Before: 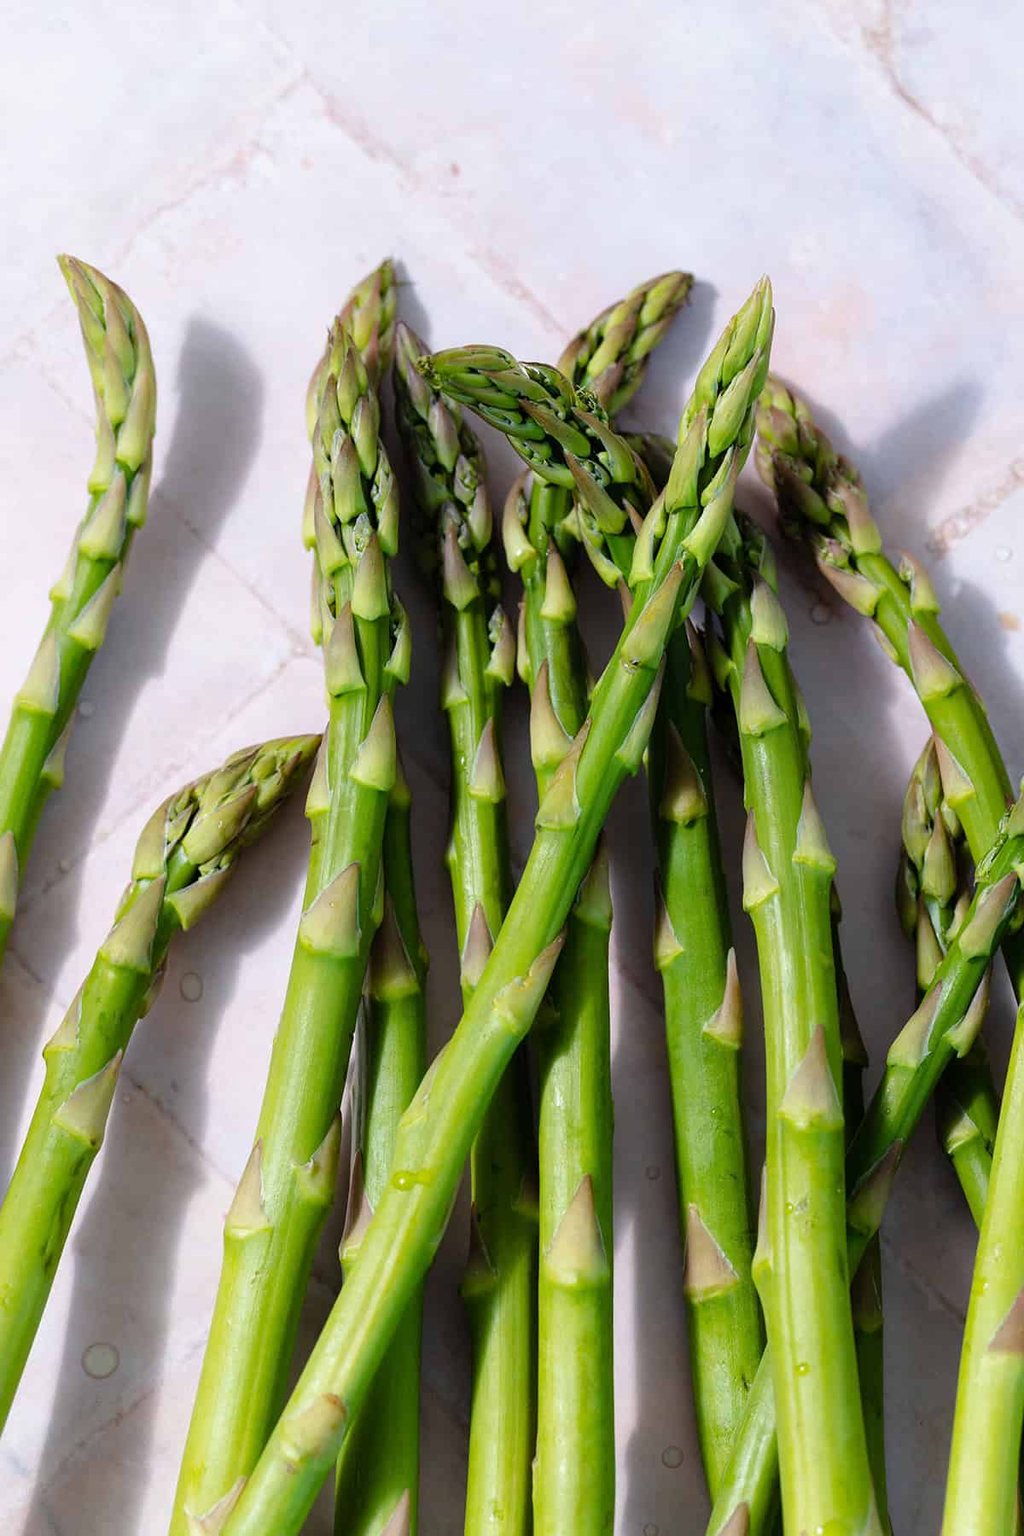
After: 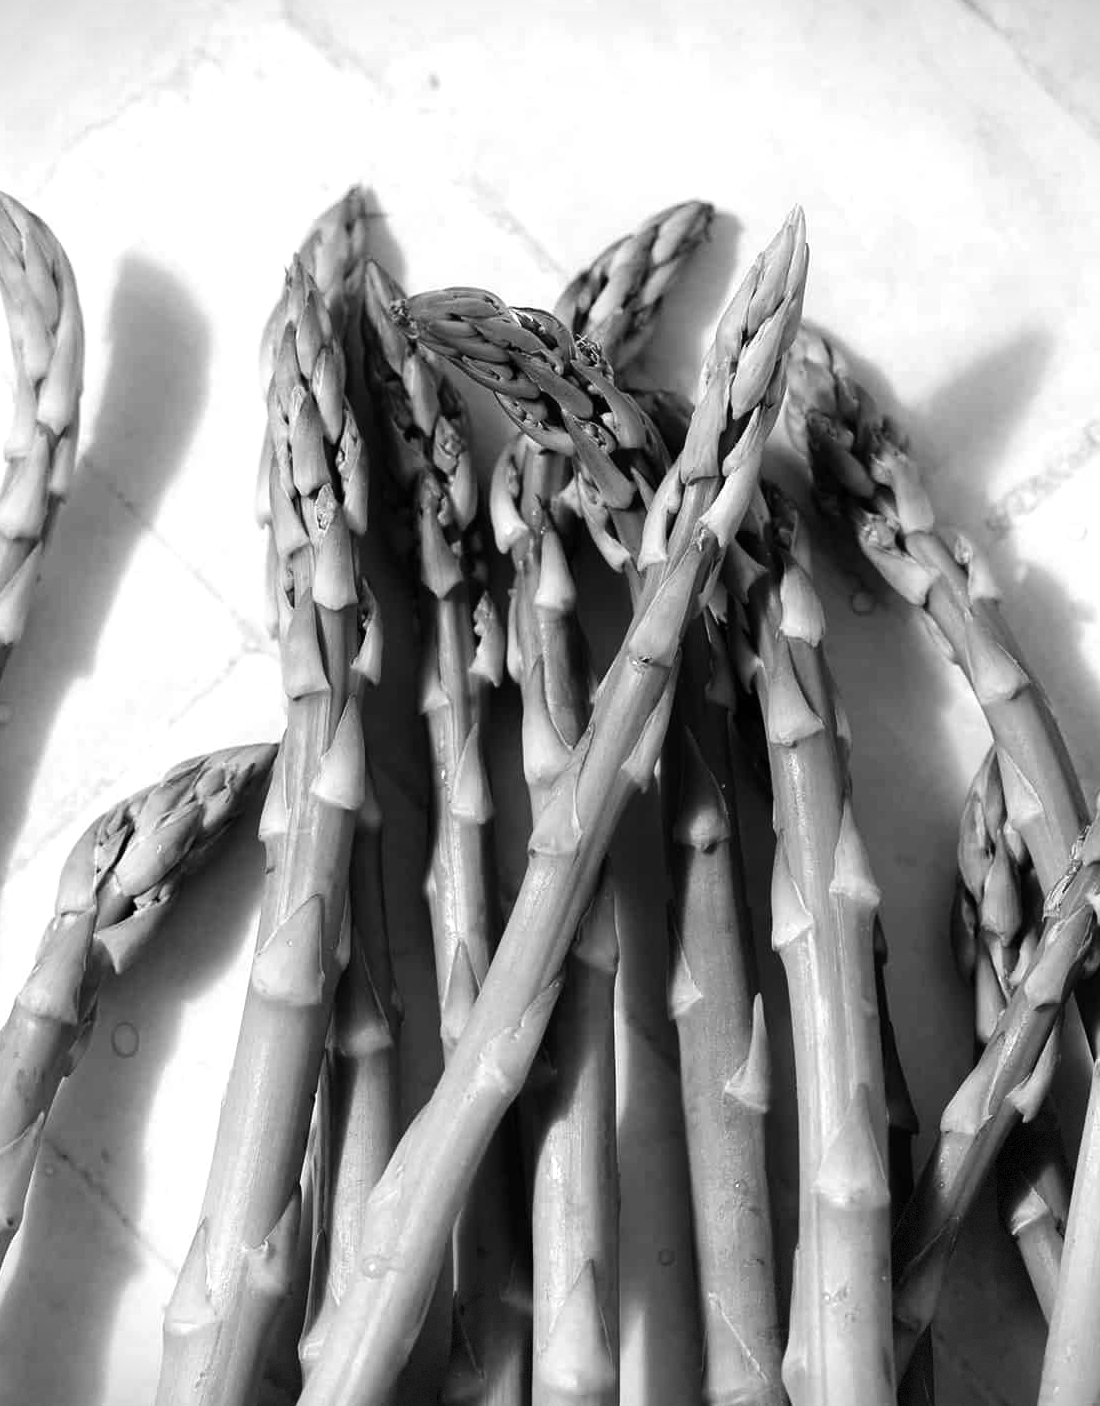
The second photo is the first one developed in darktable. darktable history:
tone equalizer: -8 EV -0.387 EV, -7 EV -0.404 EV, -6 EV -0.372 EV, -5 EV -0.206 EV, -3 EV 0.196 EV, -2 EV 0.353 EV, -1 EV 0.396 EV, +0 EV 0.425 EV, edges refinement/feathering 500, mask exposure compensation -1.57 EV, preserve details no
color zones: curves: ch1 [(0, -0.014) (0.143, -0.013) (0.286, -0.013) (0.429, -0.016) (0.571, -0.019) (0.714, -0.015) (0.857, 0.002) (1, -0.014)]
vignetting: fall-off start 99.88%, fall-off radius 70.93%, brightness -0.575, center (-0.013, 0), width/height ratio 1.174, dithering 8-bit output
crop: left 8.313%, top 6.534%, bottom 15.336%
